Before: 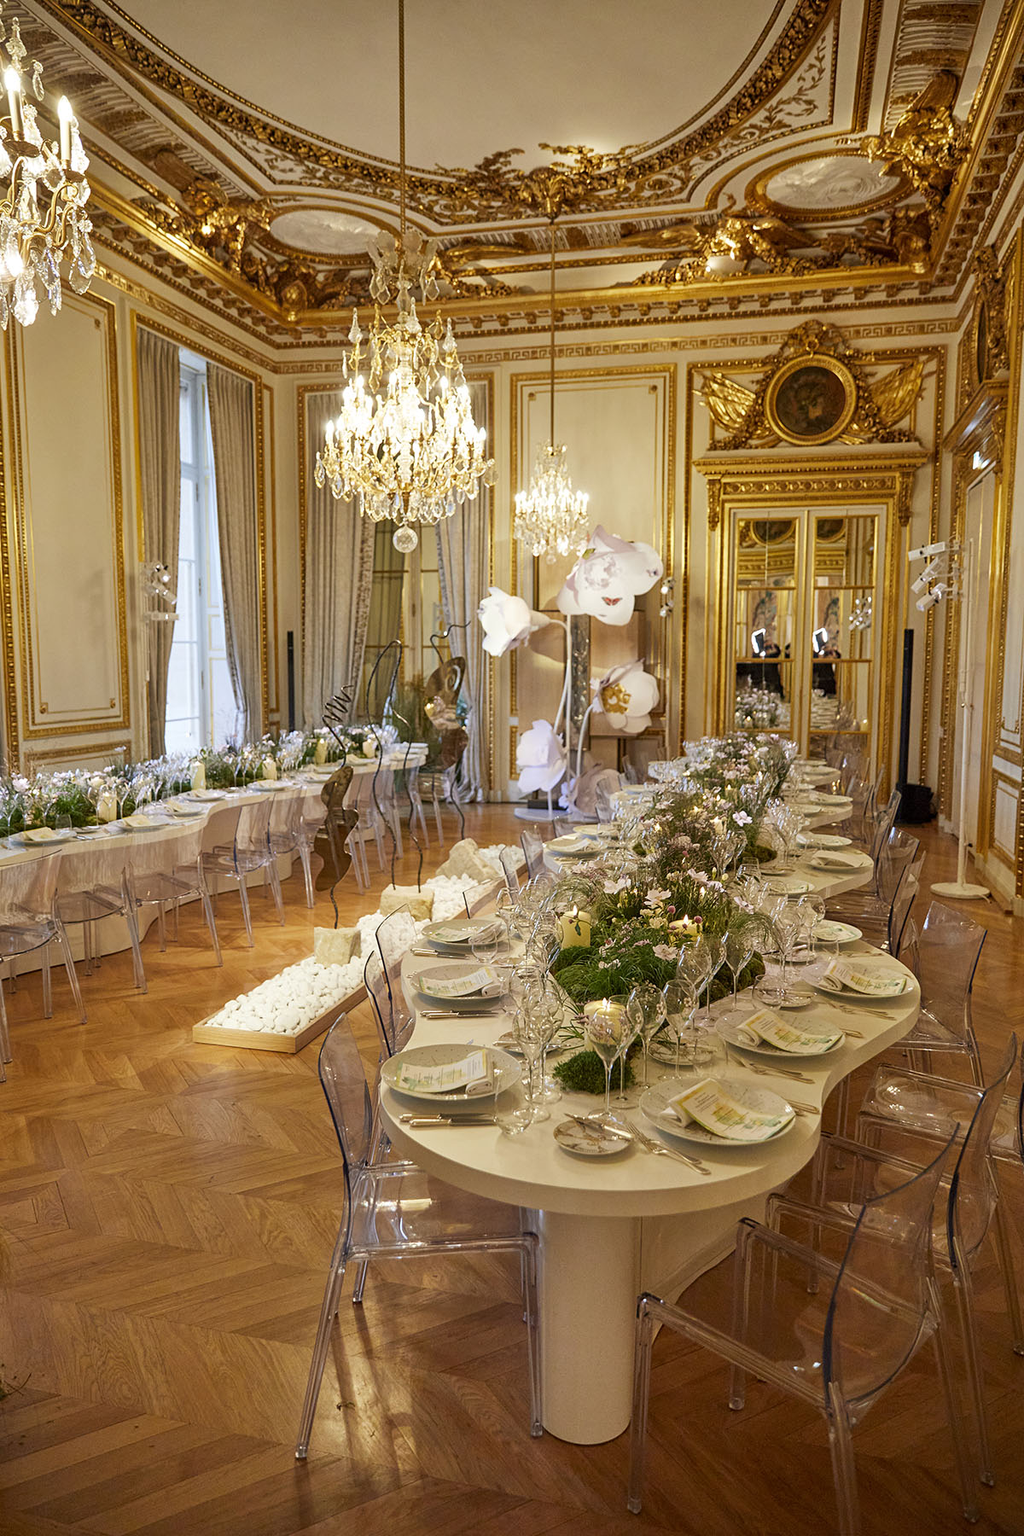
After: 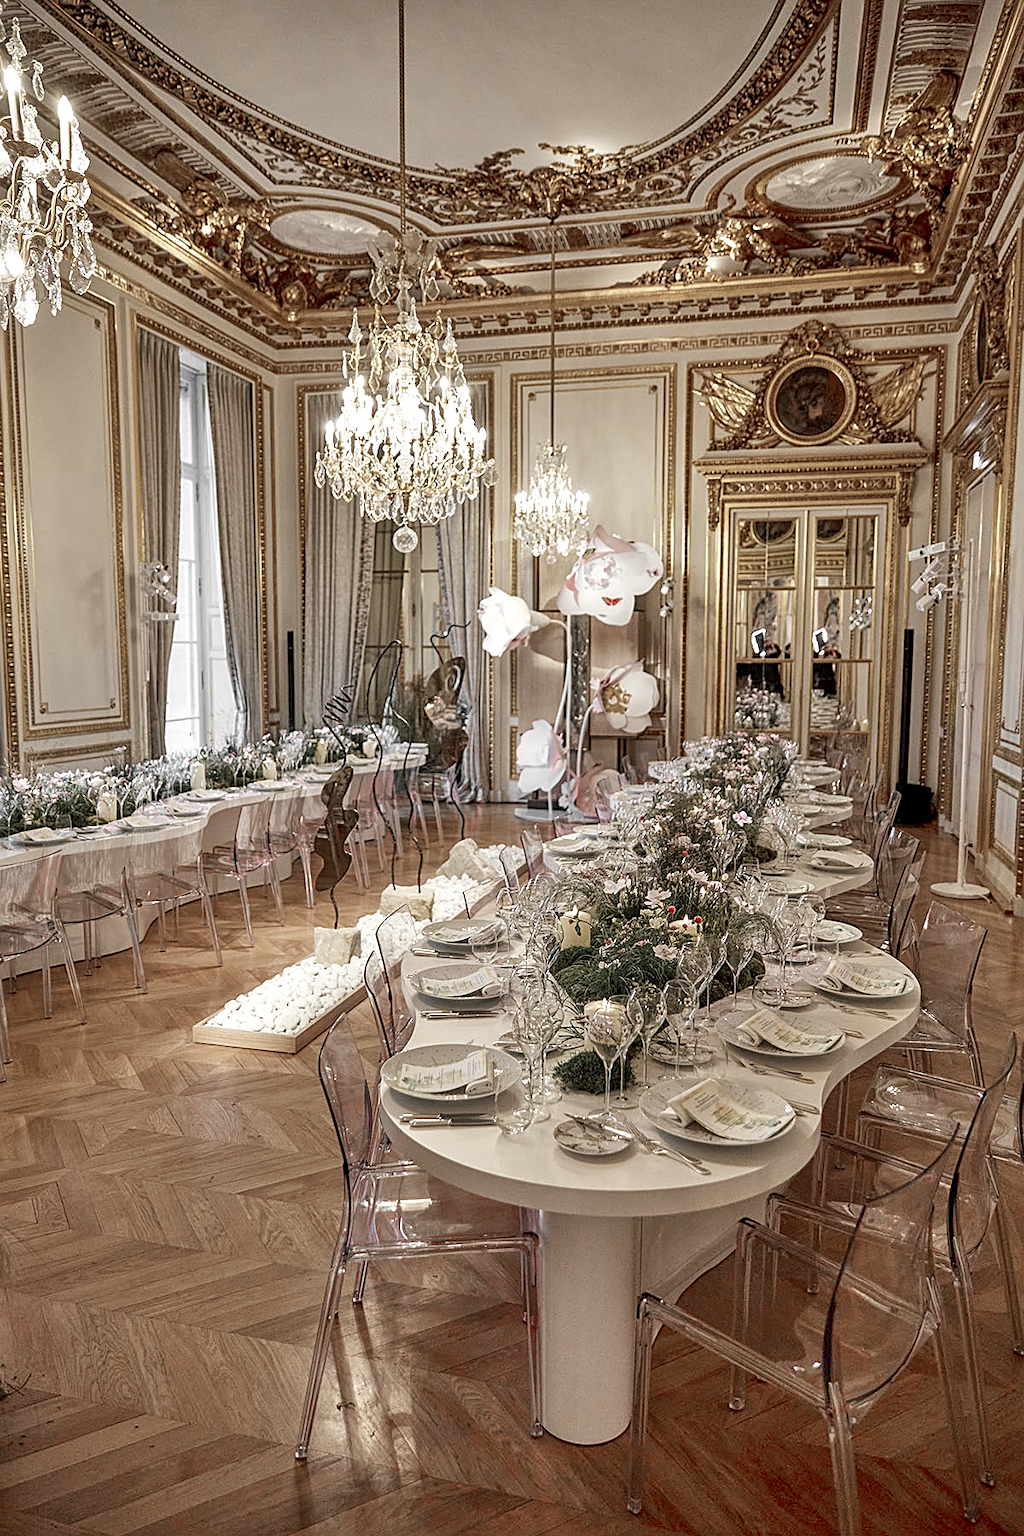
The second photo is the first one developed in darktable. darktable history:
color zones: curves: ch1 [(0, 0.831) (0.08, 0.771) (0.157, 0.268) (0.241, 0.207) (0.562, -0.005) (0.714, -0.013) (0.876, 0.01) (1, 0.831)]
shadows and highlights: soften with gaussian
sharpen: on, module defaults
local contrast: detail 130%
